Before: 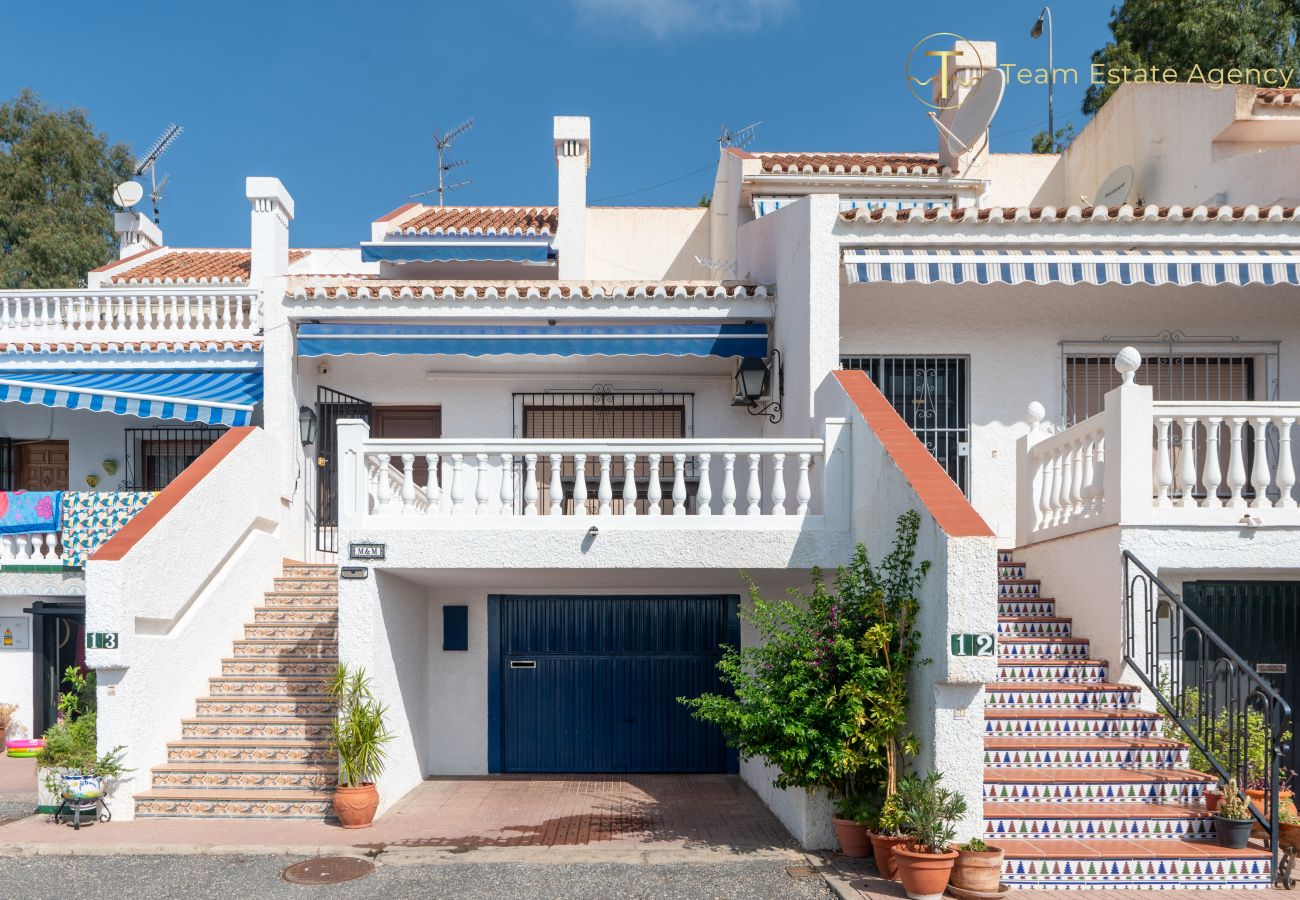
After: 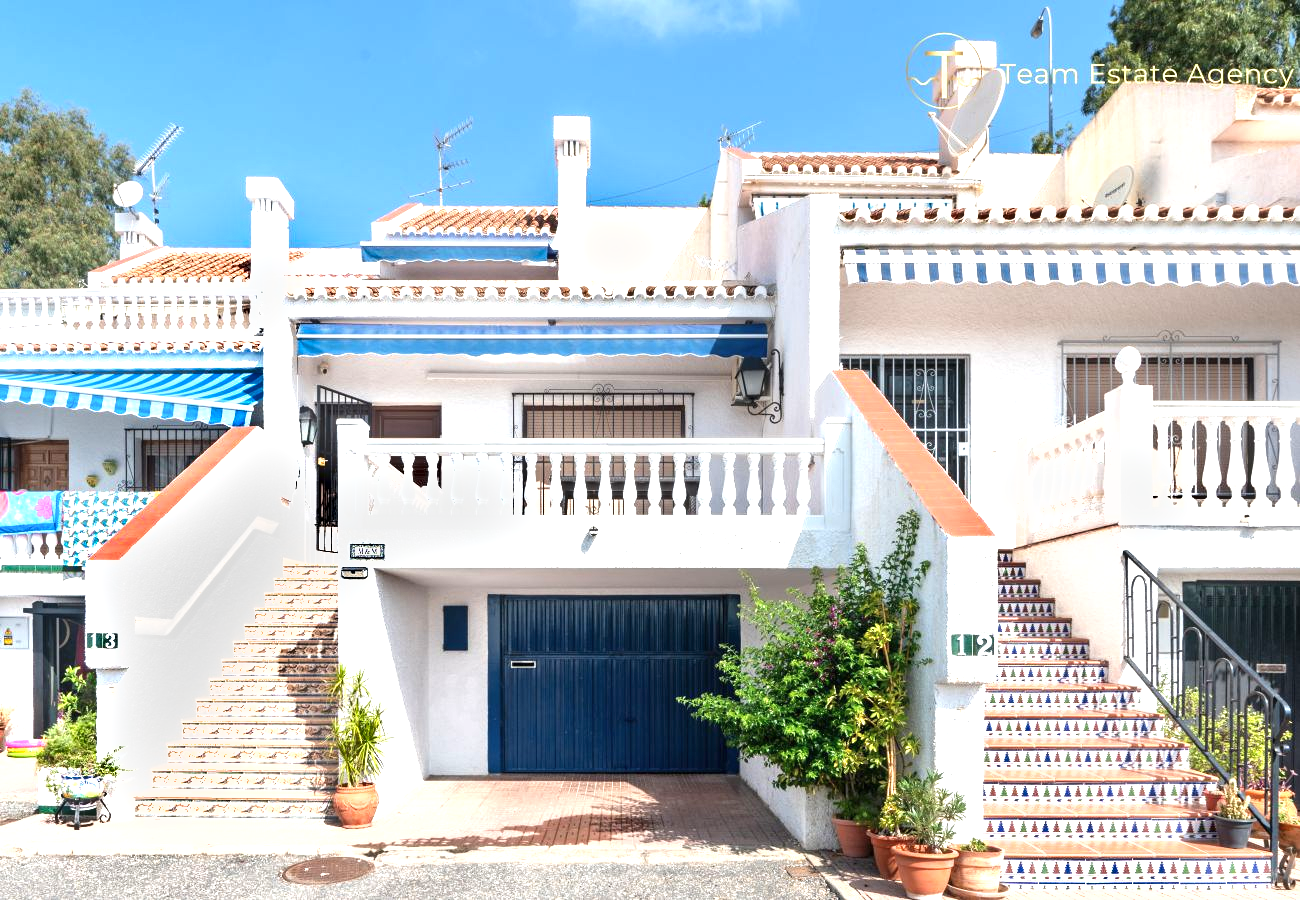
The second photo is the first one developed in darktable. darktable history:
shadows and highlights: radius 45.87, white point adjustment 6.64, compress 79.73%, soften with gaussian
exposure: black level correction 0, exposure 1.021 EV, compensate exposure bias true, compensate highlight preservation false
